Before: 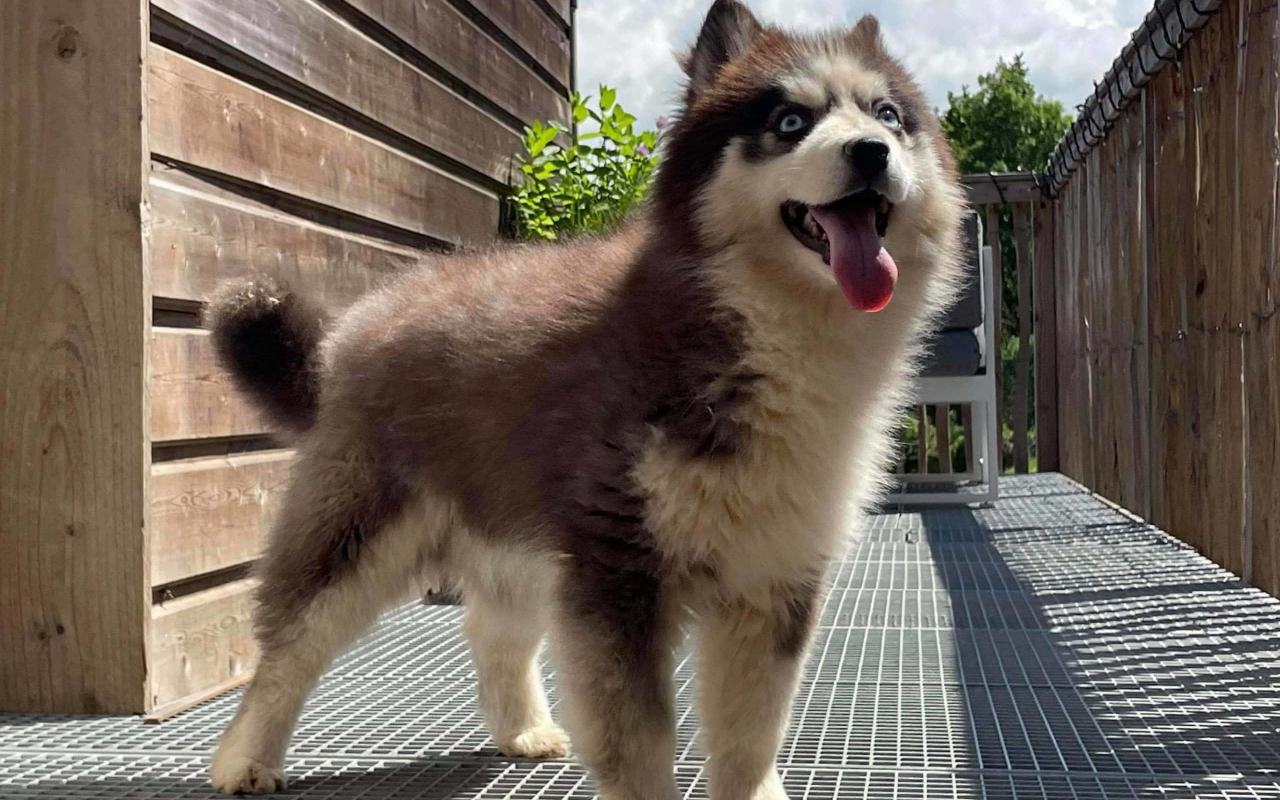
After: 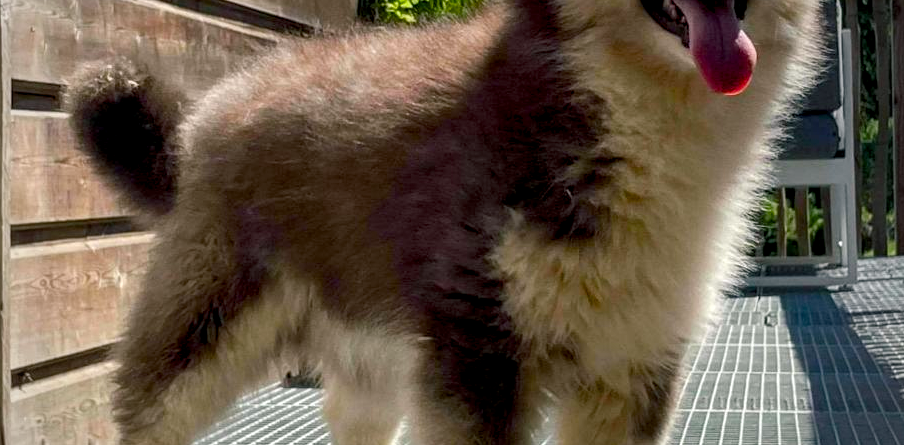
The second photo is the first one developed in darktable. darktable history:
color balance rgb: shadows lift › luminance -7.38%, shadows lift › chroma 2.289%, shadows lift › hue 198.89°, global offset › luminance -0.245%, linear chroma grading › global chroma 15.436%, perceptual saturation grading › global saturation 27.598%, perceptual saturation grading › highlights -25.244%, perceptual saturation grading › shadows 24.753%, global vibrance -24.424%
local contrast: on, module defaults
vignetting: unbound false
crop: left 11.034%, top 27.196%, right 18.316%, bottom 17.07%
